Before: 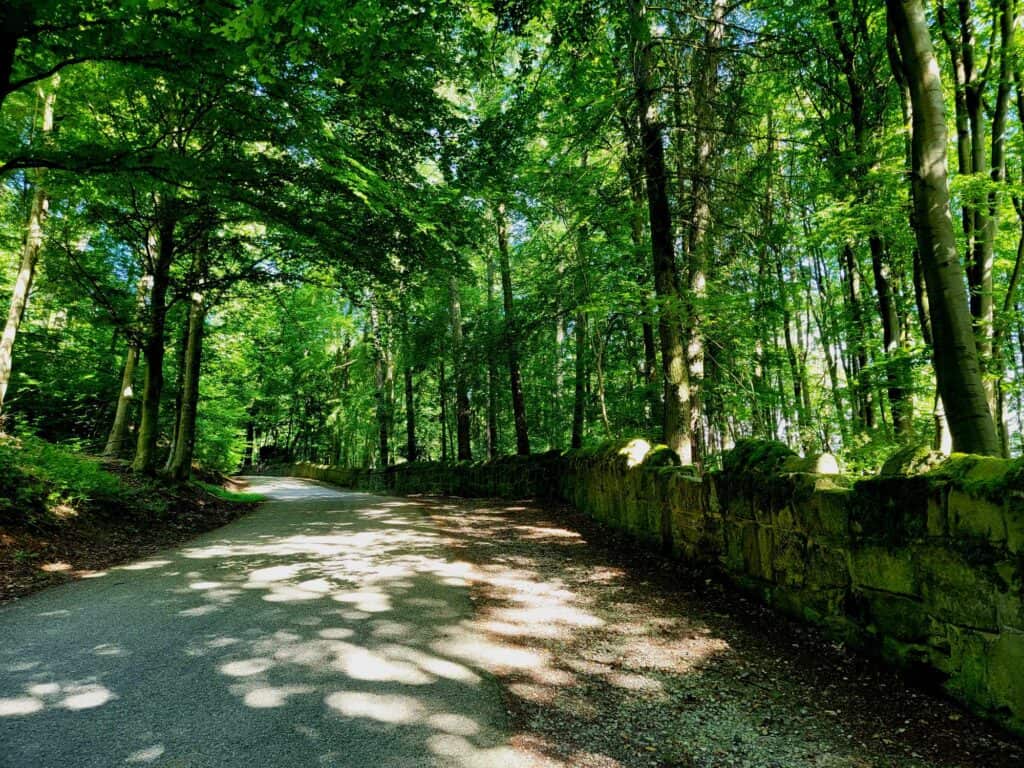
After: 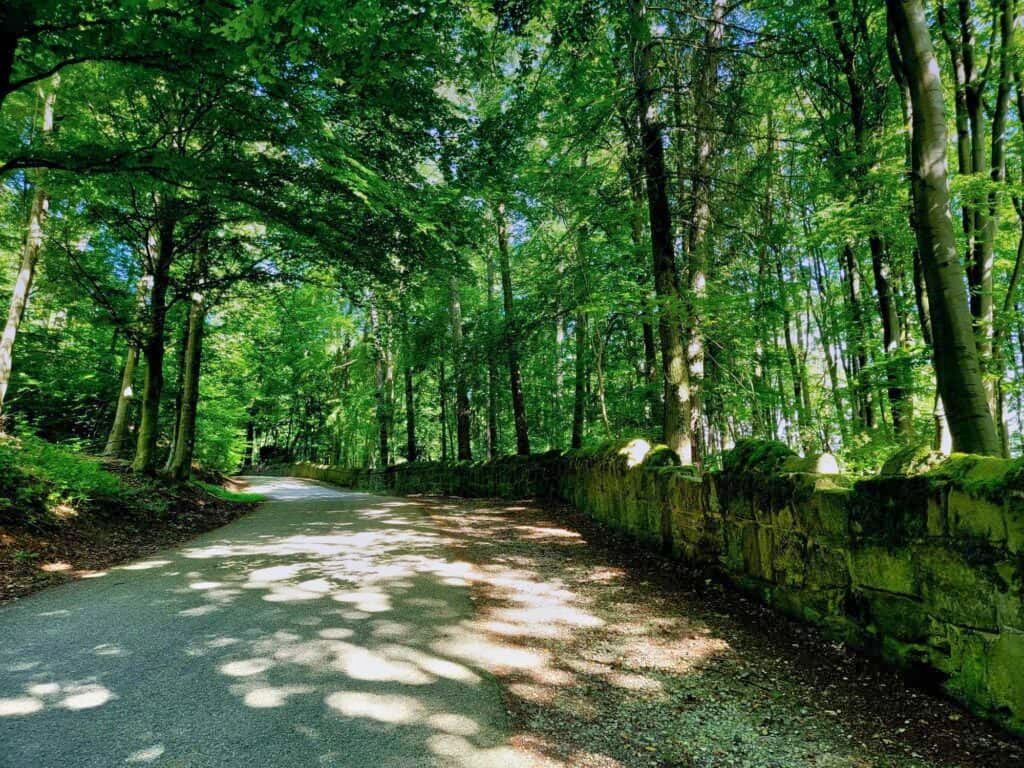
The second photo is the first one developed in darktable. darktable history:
tone equalizer: -8 EV 1 EV, -7 EV 1 EV, -6 EV 1 EV, -5 EV 1 EV, -4 EV 1 EV, -3 EV 0.75 EV, -2 EV 0.5 EV, -1 EV 0.25 EV
graduated density: hue 238.83°, saturation 50%
